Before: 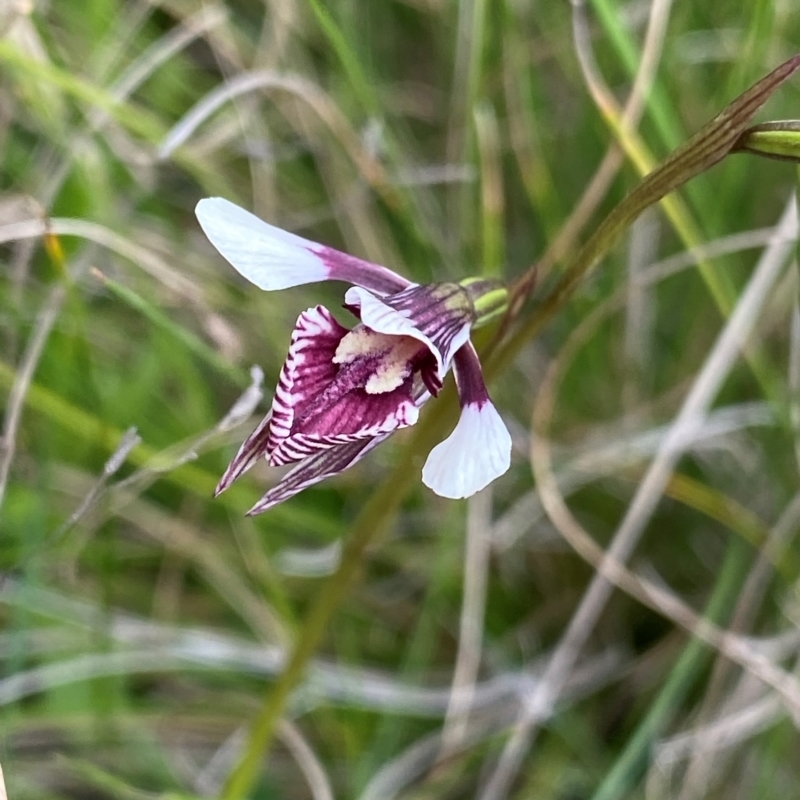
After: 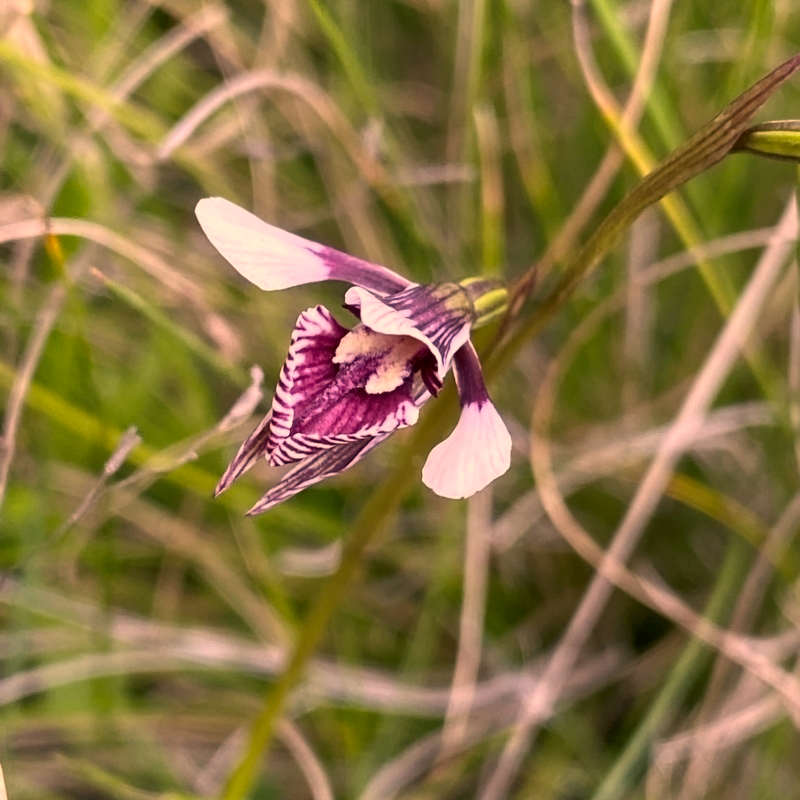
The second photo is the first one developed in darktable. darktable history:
color correction: highlights a* 22.15, highlights b* 22
